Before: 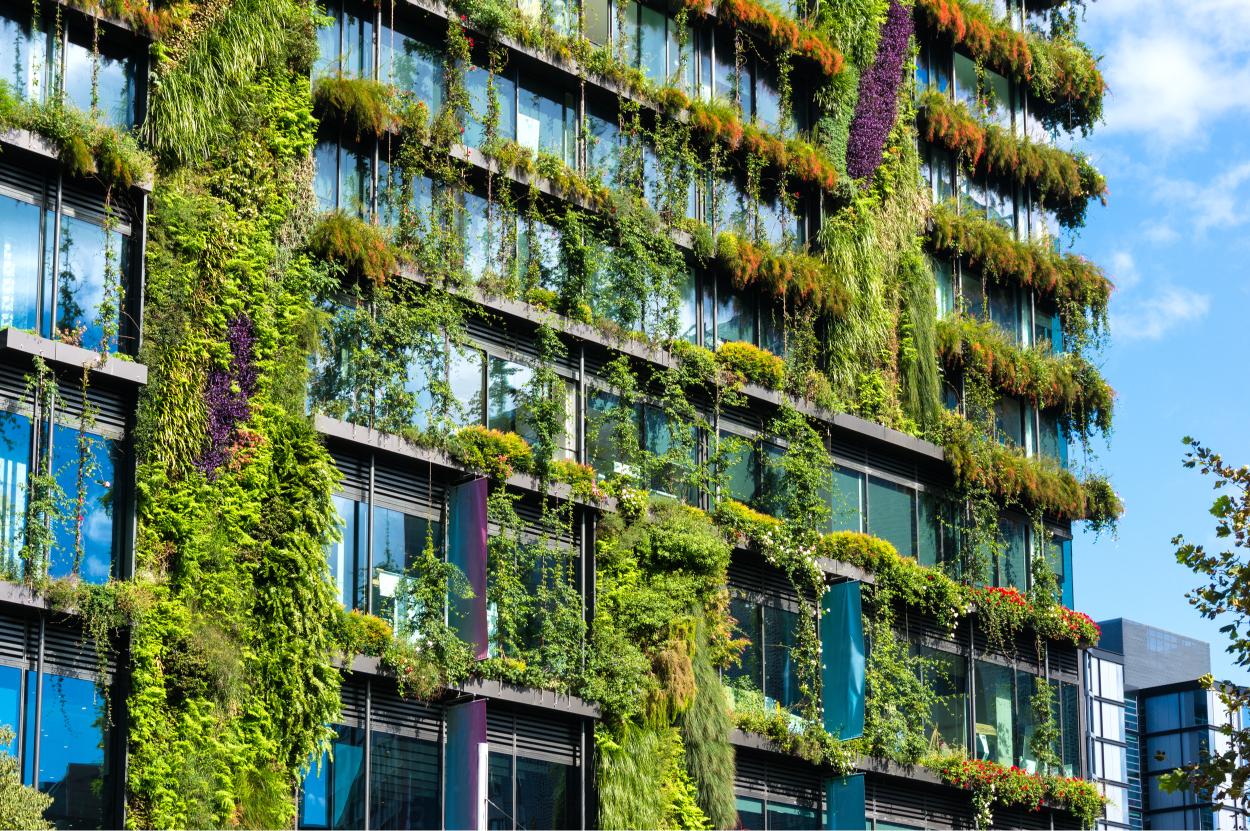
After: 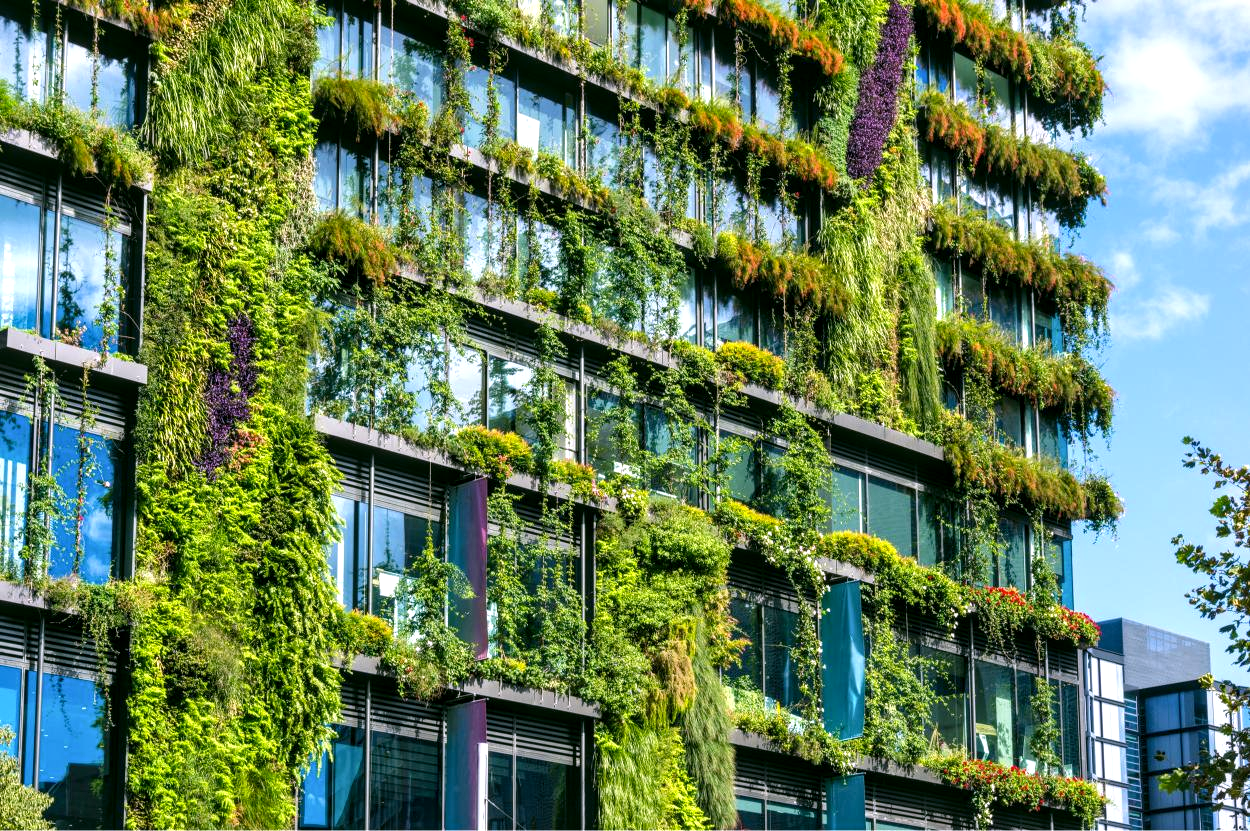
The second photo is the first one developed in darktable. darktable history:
color correction: highlights a* 4.02, highlights b* 4.98, shadows a* -7.55, shadows b* 4.98
local contrast: detail 130%
exposure: exposure 0.236 EV, compensate highlight preservation false
white balance: red 0.954, blue 1.079
